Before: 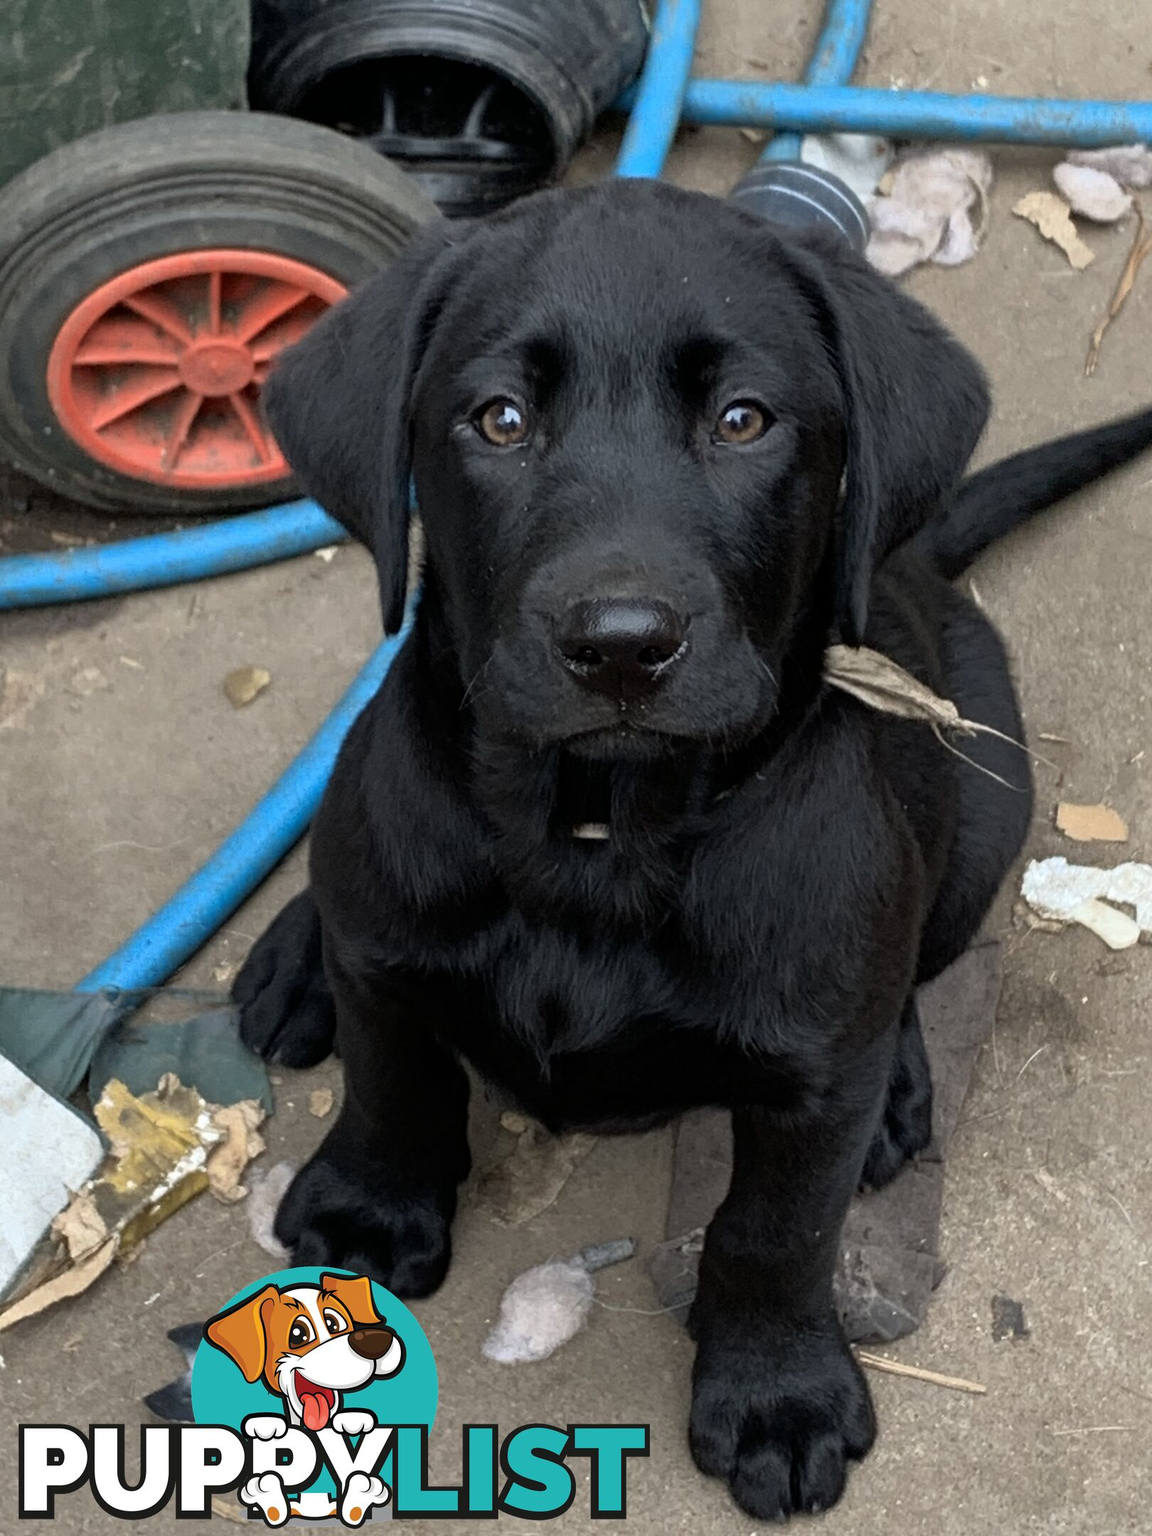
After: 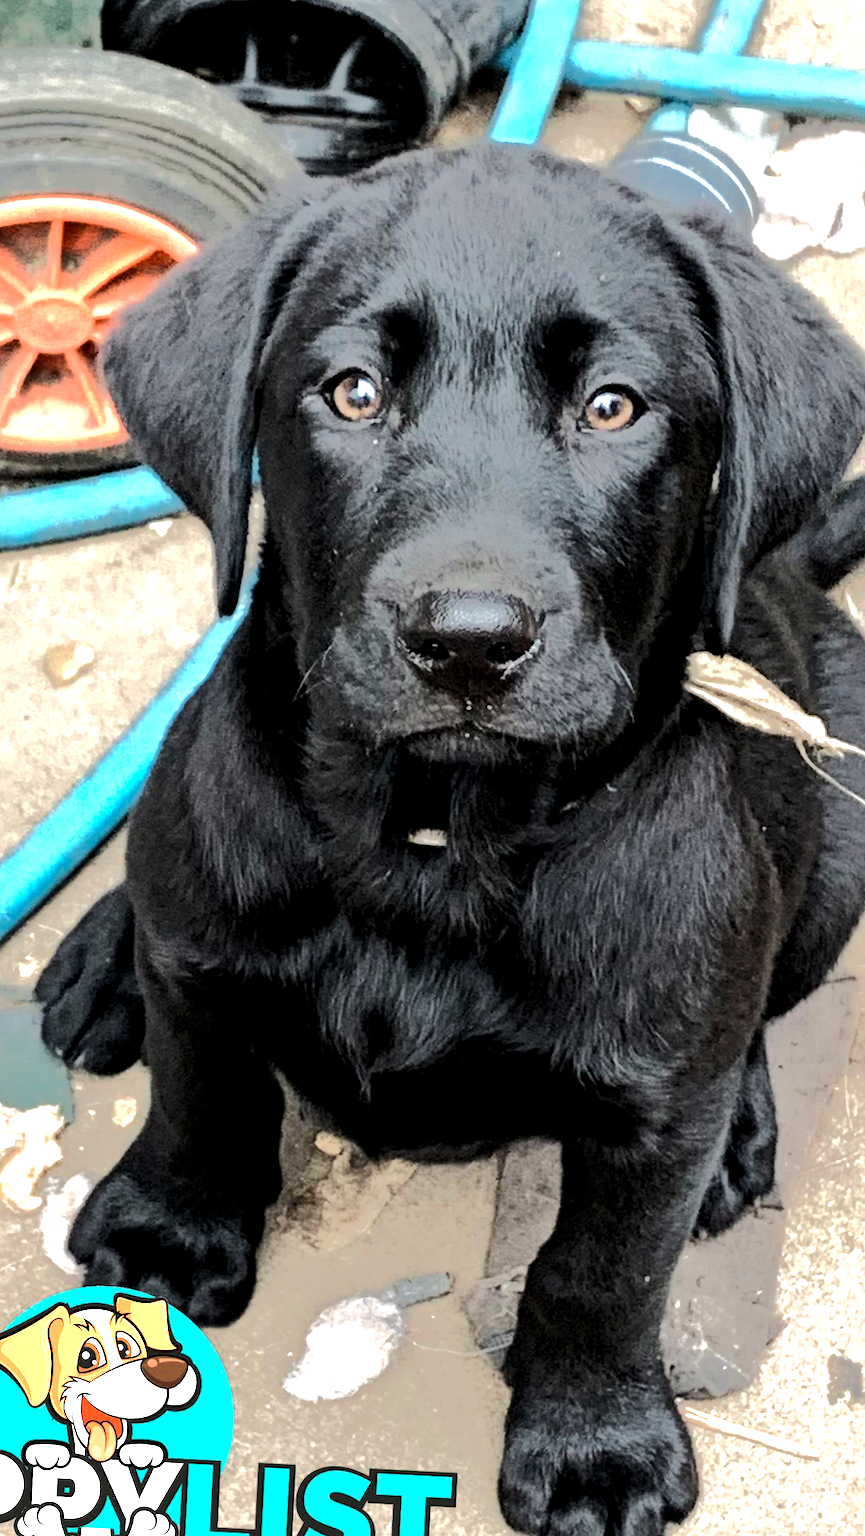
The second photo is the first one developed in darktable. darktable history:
color correction: highlights b* 2.94
exposure: black level correction 0, exposure 1.199 EV, compensate highlight preservation false
levels: levels [0.026, 0.507, 0.987]
local contrast: mode bilateral grid, contrast 30, coarseness 24, midtone range 0.2
crop and rotate: angle -2.94°, left 14.062%, top 0.023%, right 10.829%, bottom 0.087%
tone equalizer: -8 EV -0.494 EV, -7 EV -0.285 EV, -6 EV -0.066 EV, -5 EV 0.423 EV, -4 EV 0.953 EV, -3 EV 0.795 EV, -2 EV -0.011 EV, -1 EV 0.139 EV, +0 EV -0.019 EV, edges refinement/feathering 500, mask exposure compensation -1.57 EV, preserve details no
color zones: curves: ch0 [(0.018, 0.548) (0.224, 0.64) (0.425, 0.447) (0.675, 0.575) (0.732, 0.579)]; ch1 [(0.066, 0.487) (0.25, 0.5) (0.404, 0.43) (0.75, 0.421) (0.956, 0.421)]; ch2 [(0.044, 0.561) (0.215, 0.465) (0.399, 0.544) (0.465, 0.548) (0.614, 0.447) (0.724, 0.43) (0.882, 0.623) (0.956, 0.632)]
